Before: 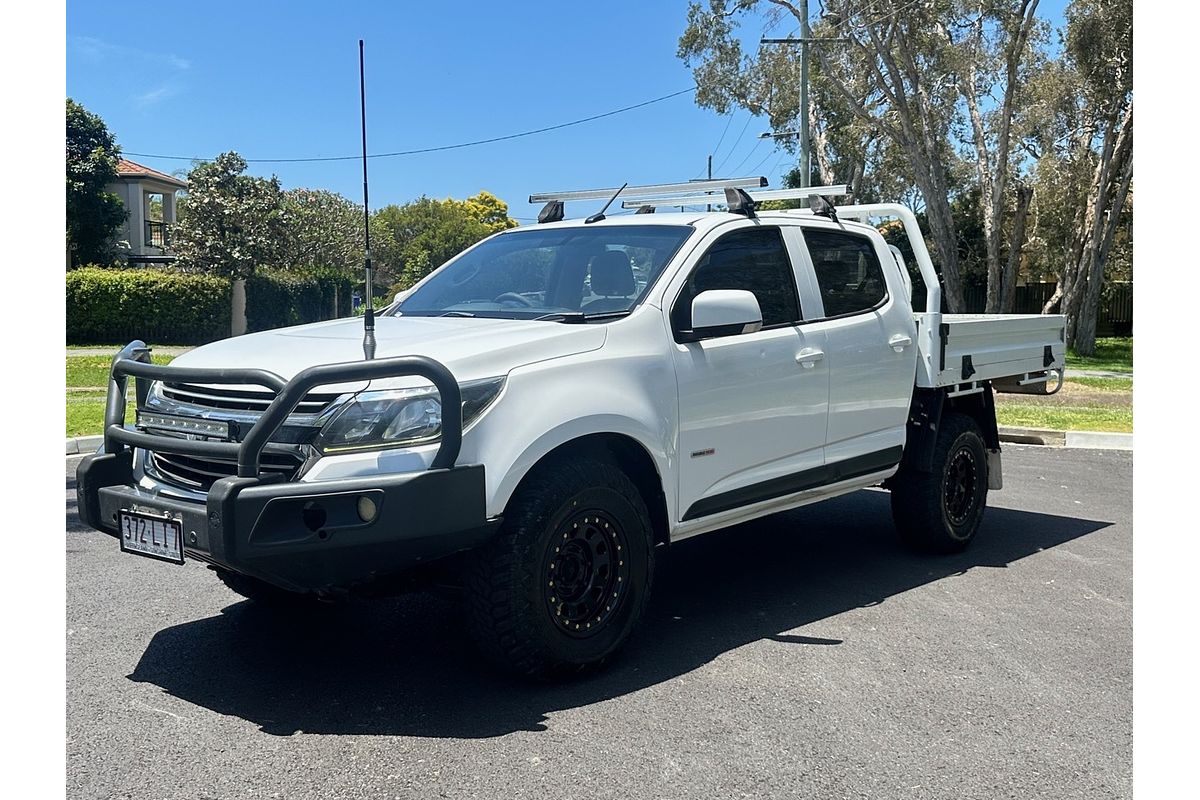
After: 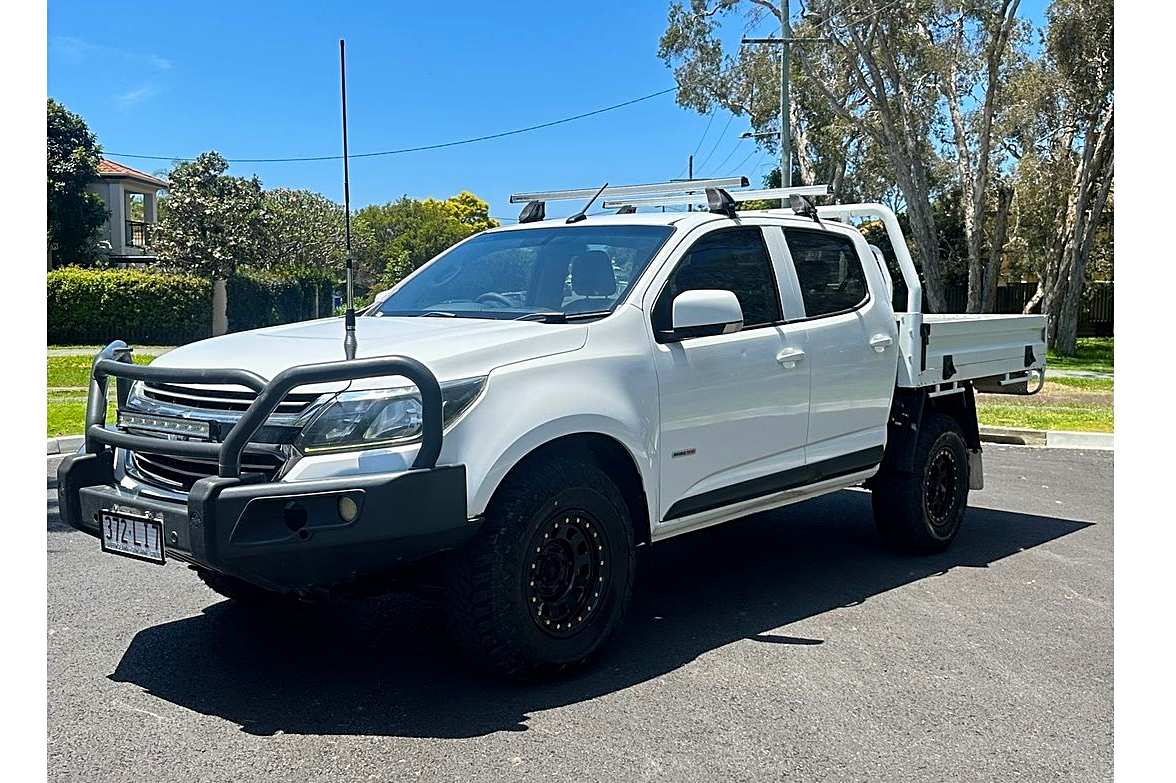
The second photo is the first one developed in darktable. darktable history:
sharpen: radius 2.522, amount 0.329
crop: left 1.659%, right 0.277%, bottom 2.011%
color balance rgb: perceptual saturation grading › global saturation 25.191%
